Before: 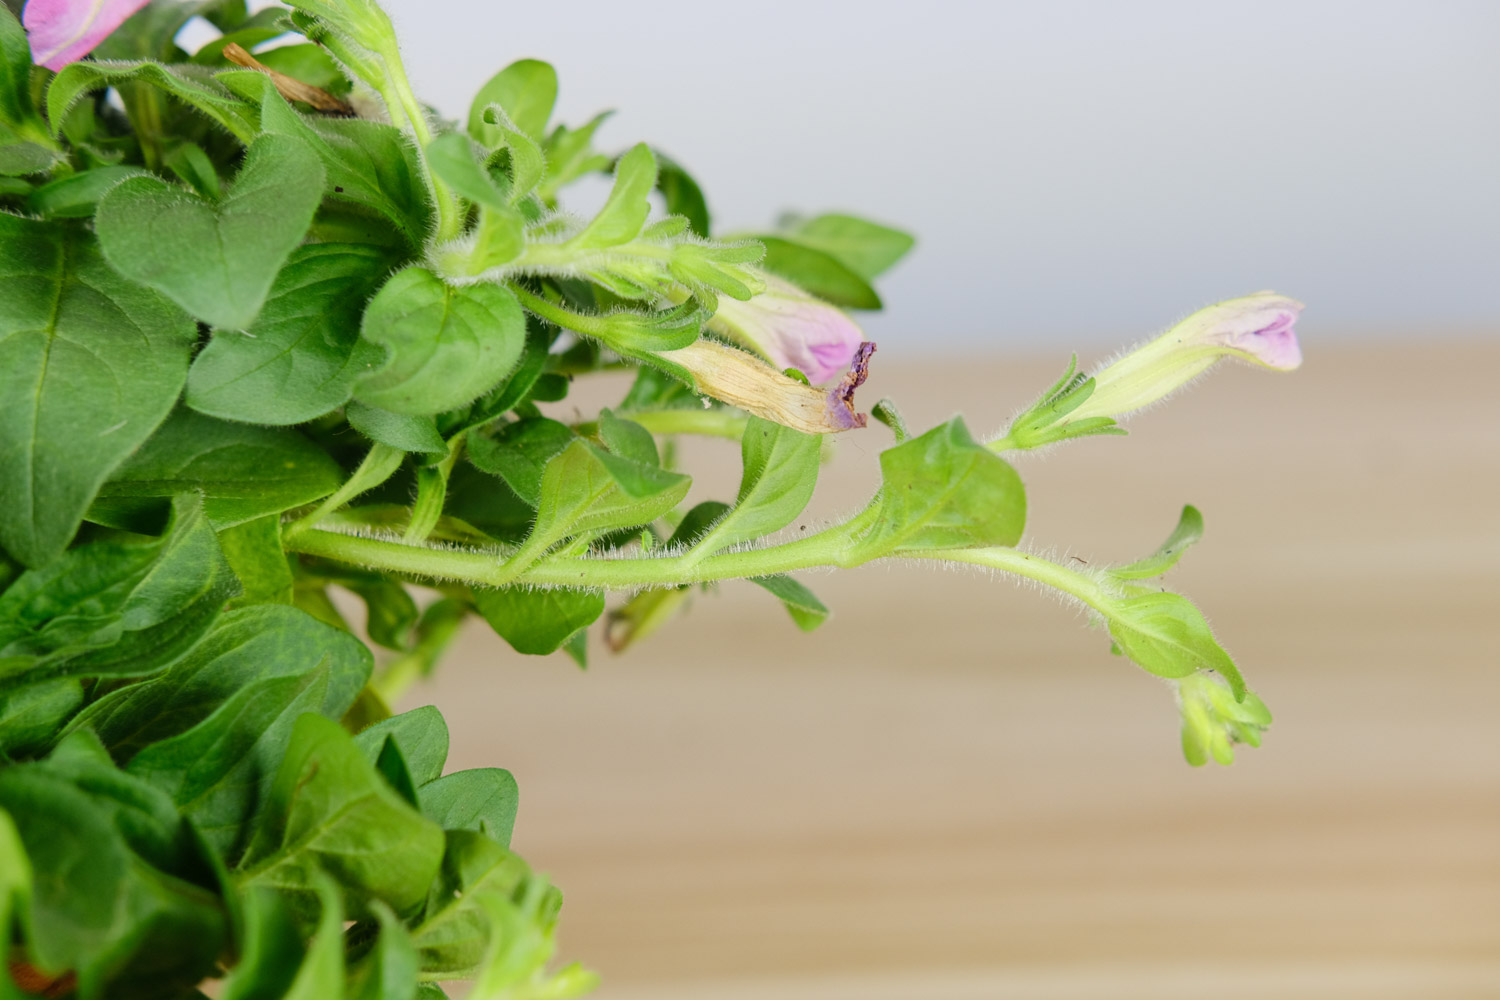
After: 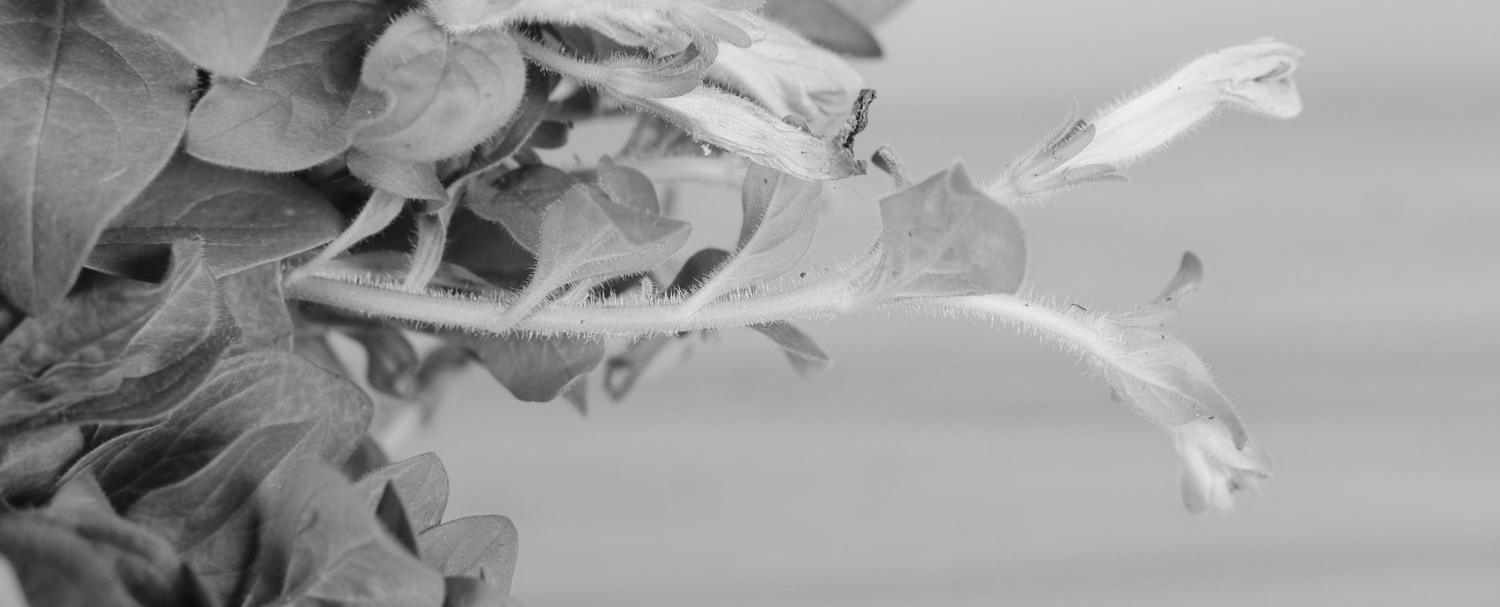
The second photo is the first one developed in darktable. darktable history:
crop and rotate: top 25.357%, bottom 13.942%
monochrome: on, module defaults
